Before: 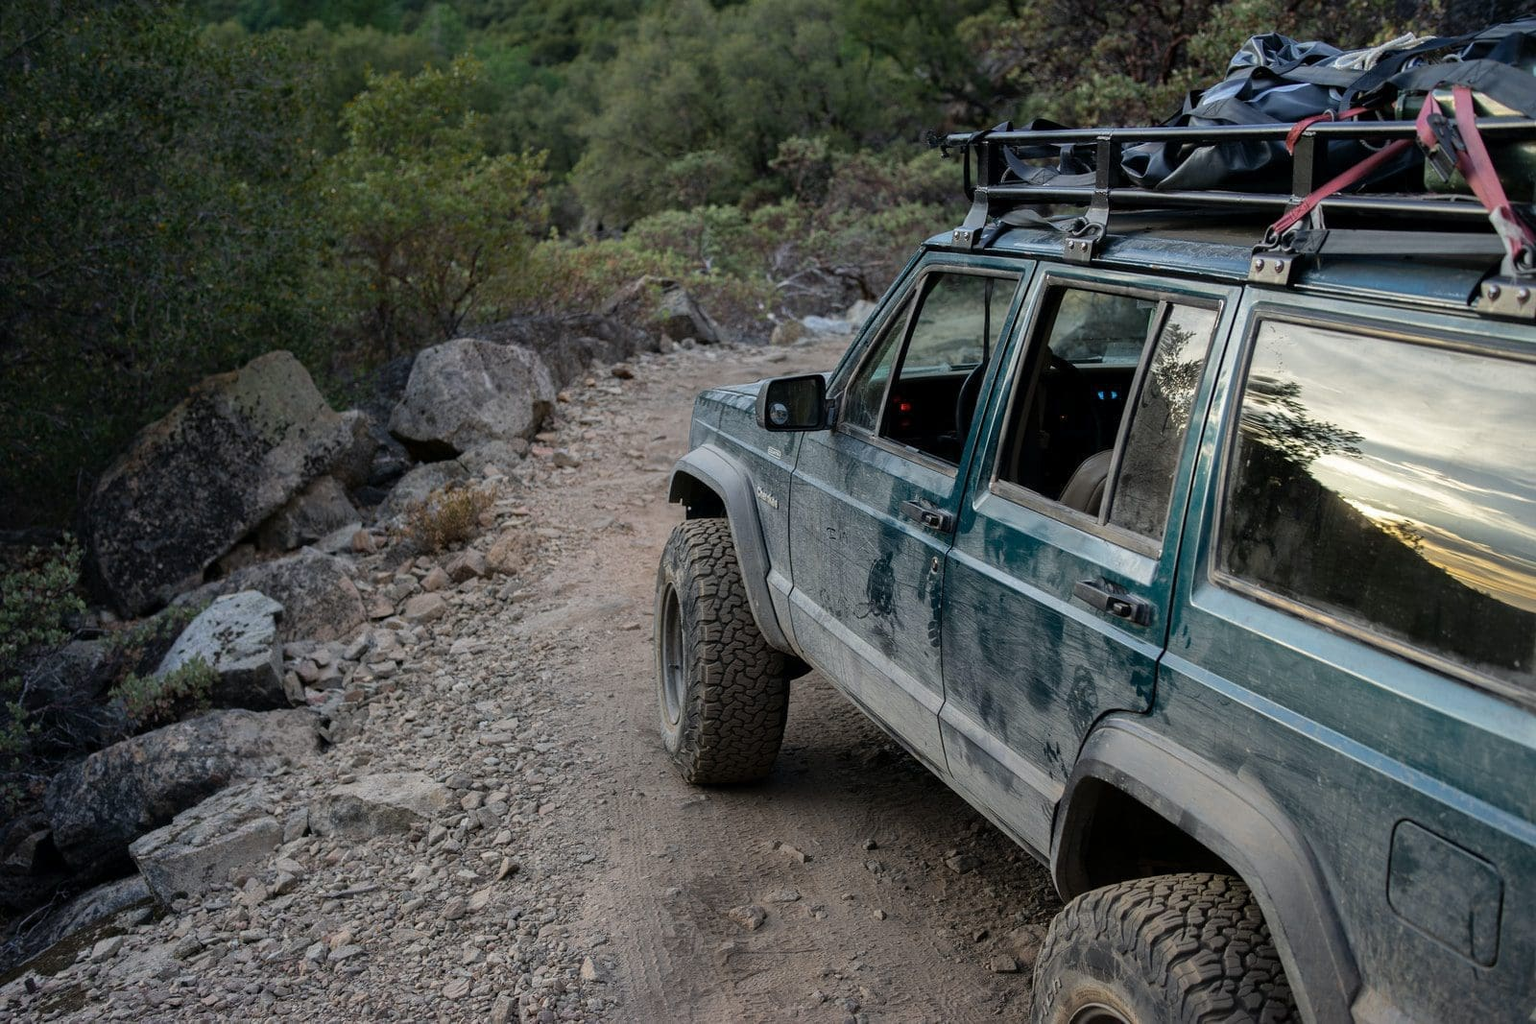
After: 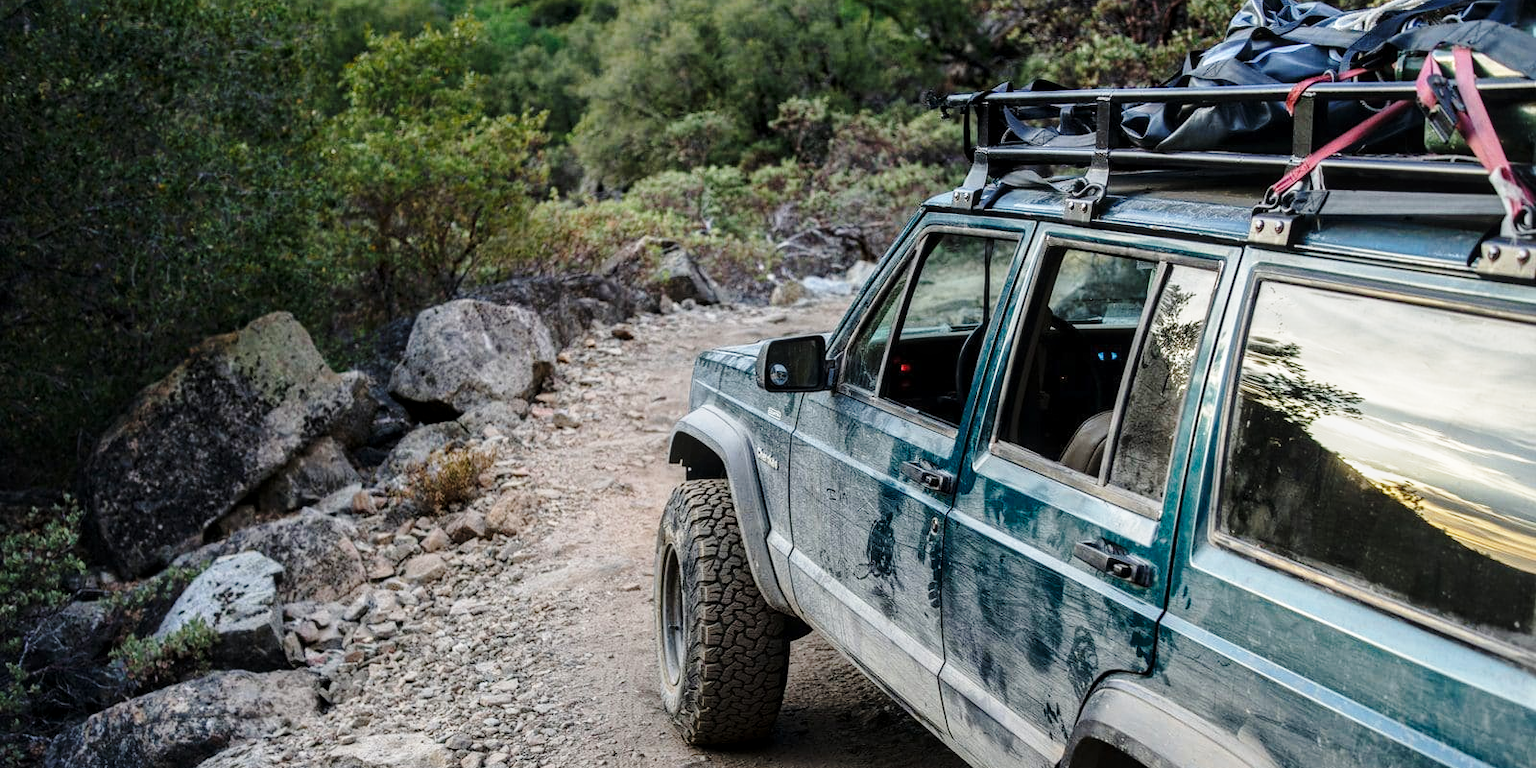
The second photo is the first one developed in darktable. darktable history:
base curve: curves: ch0 [(0, 0) (0.028, 0.03) (0.121, 0.232) (0.46, 0.748) (0.859, 0.968) (1, 1)], preserve colors none
crop: top 3.857%, bottom 21.132%
local contrast: on, module defaults
